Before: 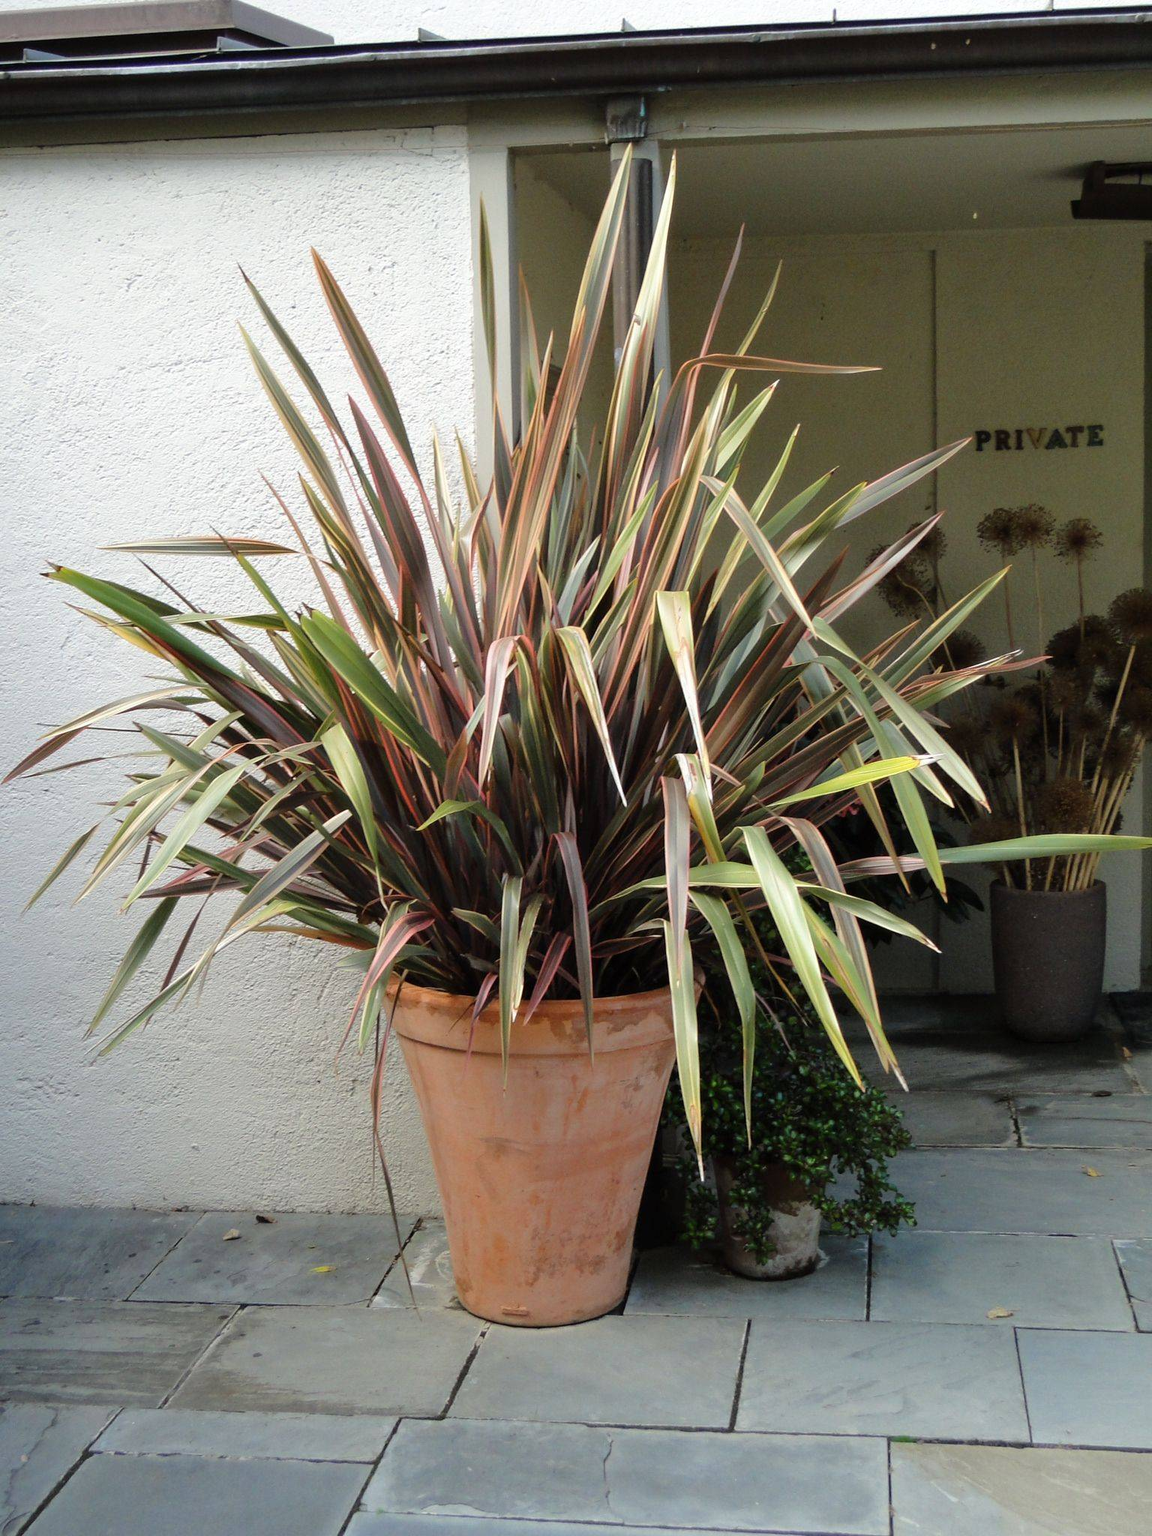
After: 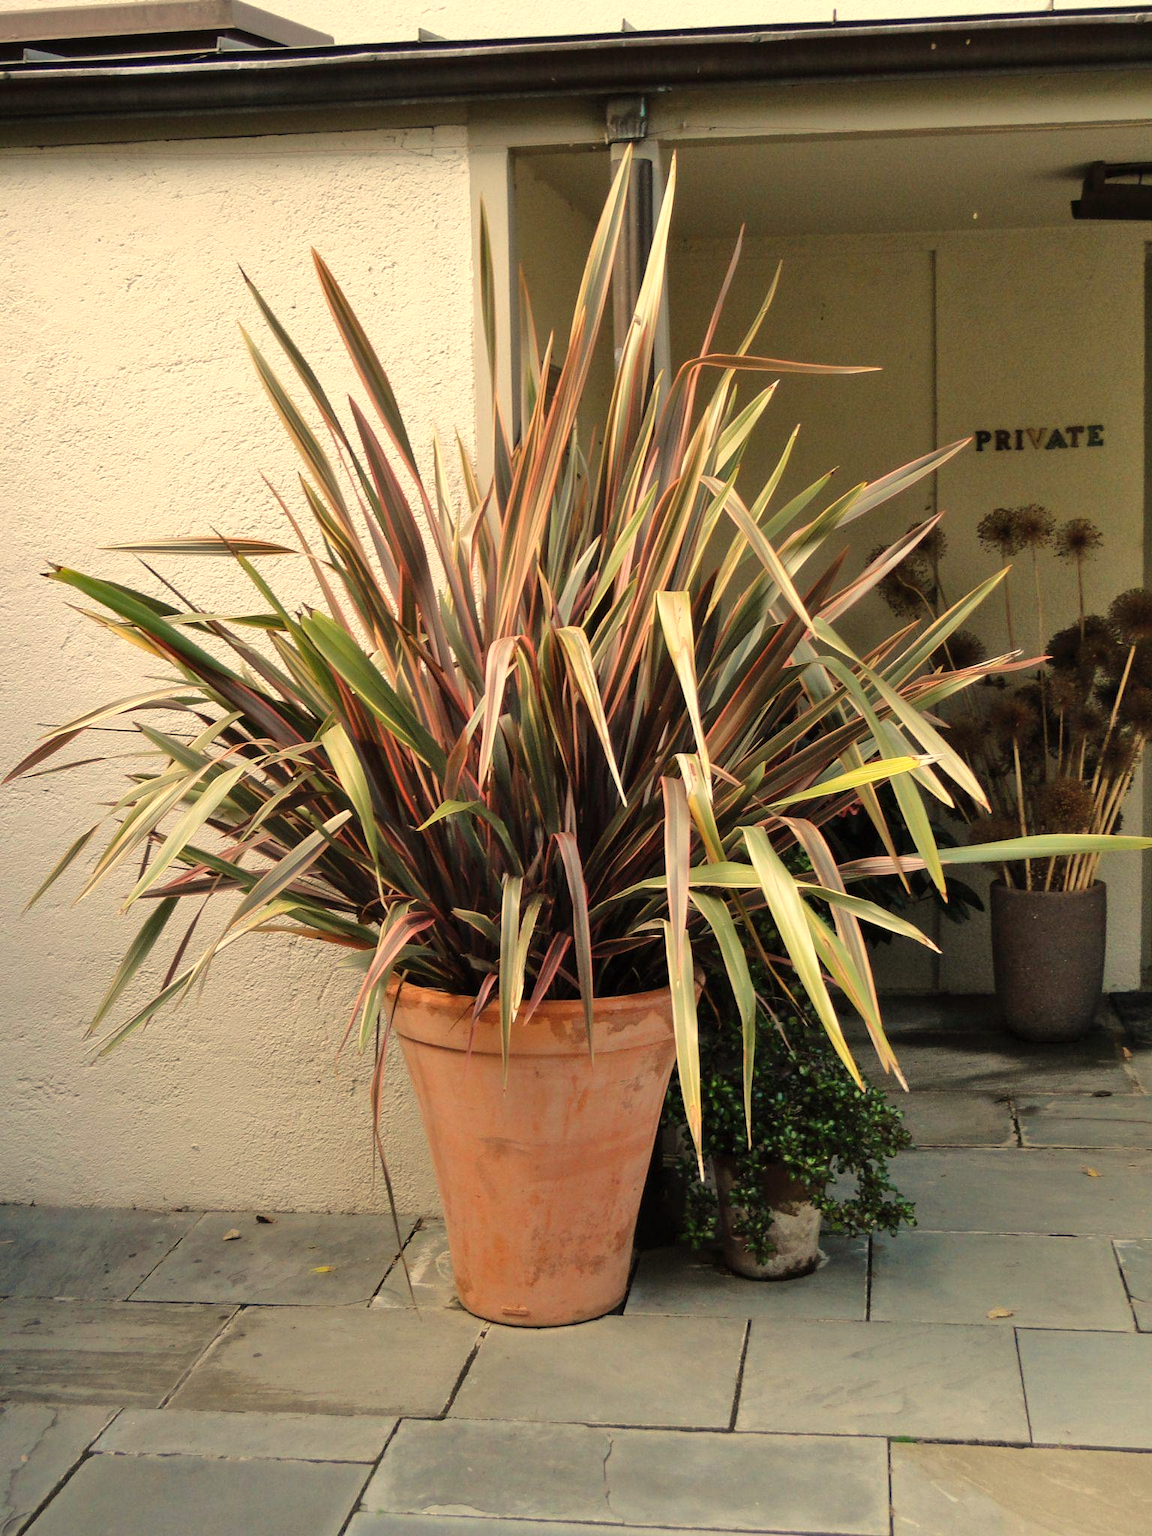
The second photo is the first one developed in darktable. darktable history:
shadows and highlights: shadows 52.34, highlights -28.23, soften with gaussian
white balance: red 1.138, green 0.996, blue 0.812
